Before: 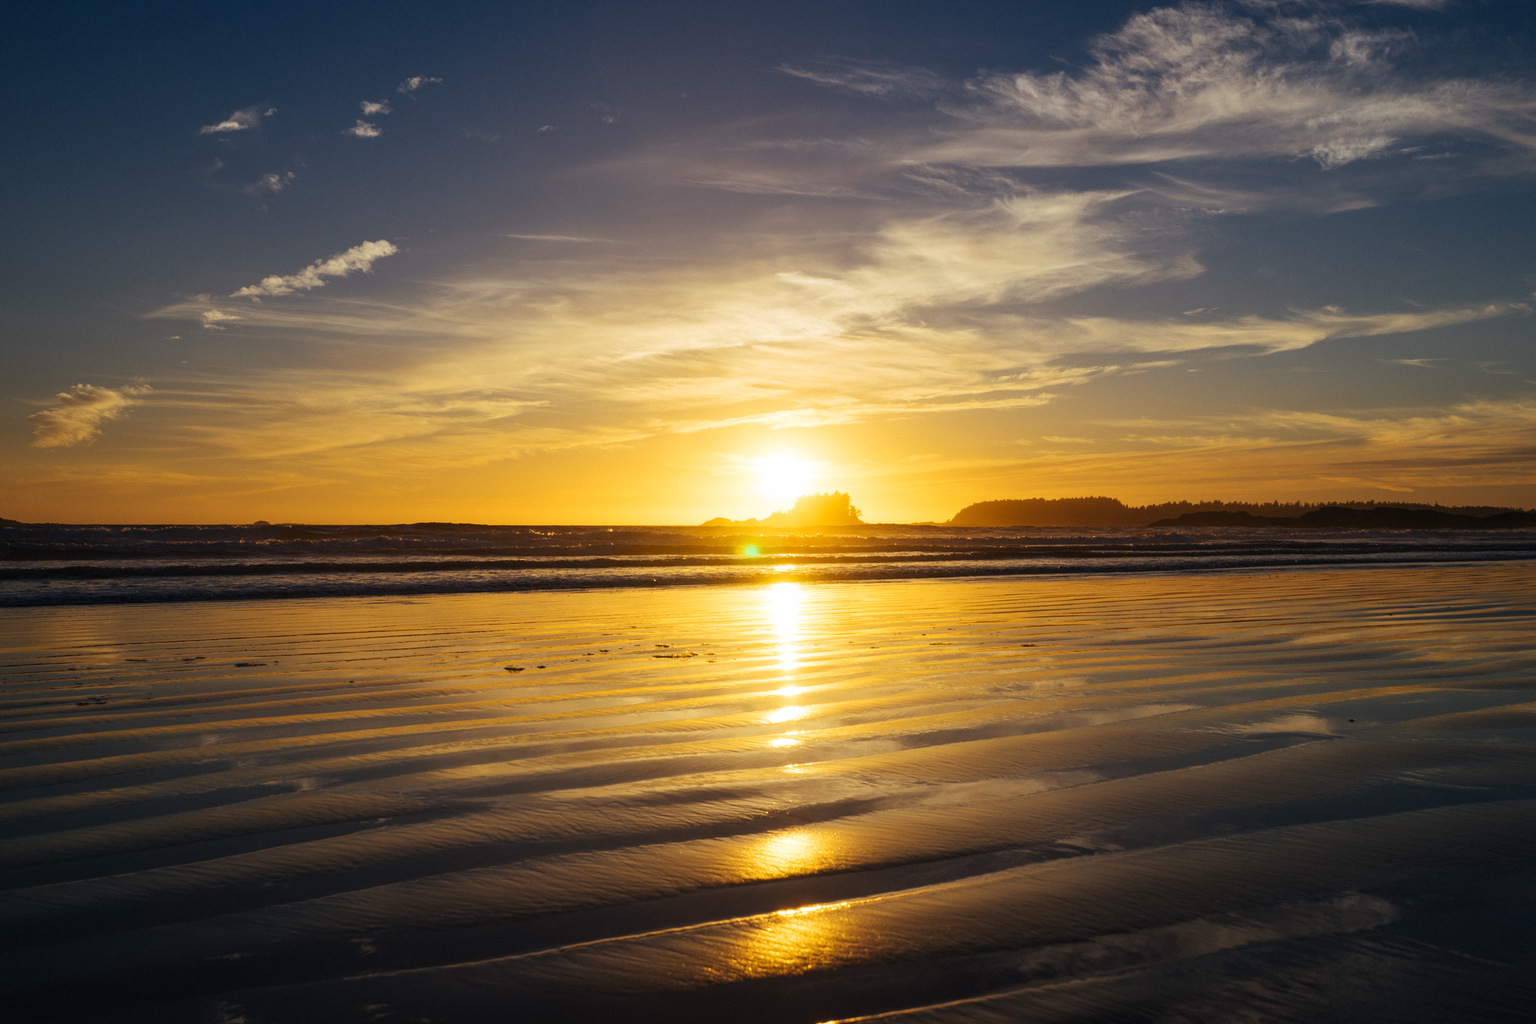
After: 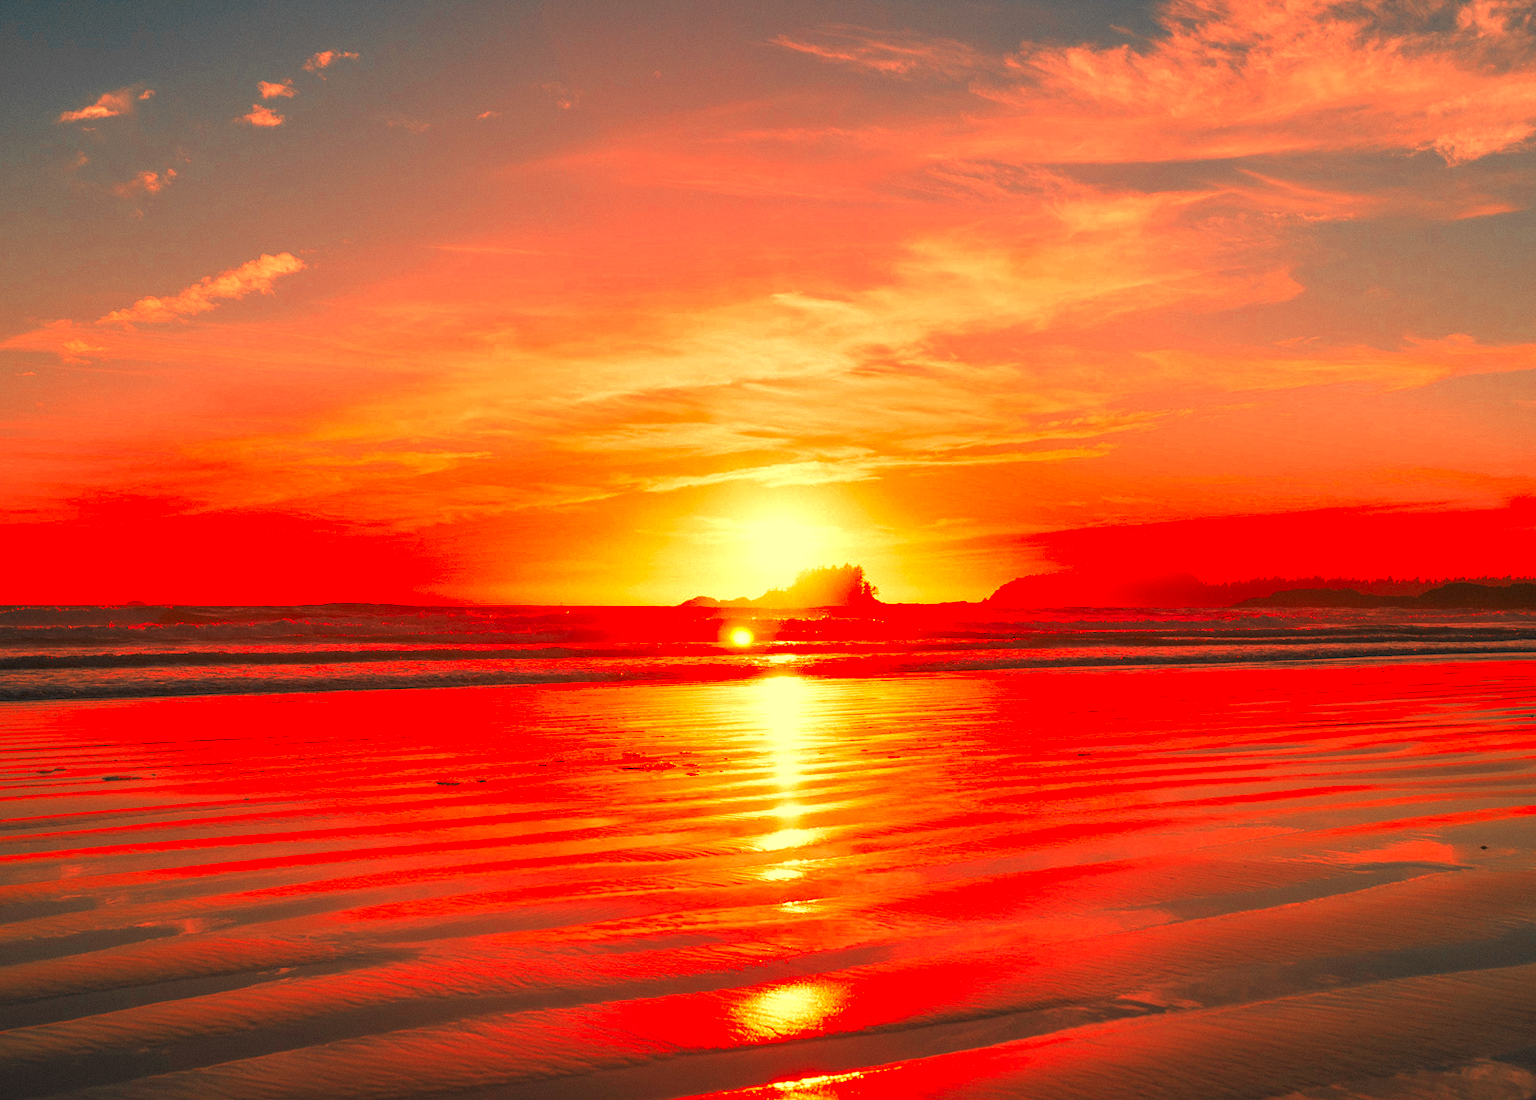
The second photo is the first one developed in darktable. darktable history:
crop: left 9.929%, top 3.475%, right 9.188%, bottom 9.529%
color zones: curves: ch0 [(0, 0.363) (0.128, 0.373) (0.25, 0.5) (0.402, 0.407) (0.521, 0.525) (0.63, 0.559) (0.729, 0.662) (0.867, 0.471)]; ch1 [(0, 0.515) (0.136, 0.618) (0.25, 0.5) (0.378, 0) (0.516, 0) (0.622, 0.593) (0.737, 0.819) (0.87, 0.593)]; ch2 [(0, 0.529) (0.128, 0.471) (0.282, 0.451) (0.386, 0.662) (0.516, 0.525) (0.633, 0.554) (0.75, 0.62) (0.875, 0.441)]
exposure: black level correction 0, exposure 1.7 EV, compensate exposure bias true, compensate highlight preservation false
white balance: red 1.467, blue 0.684
